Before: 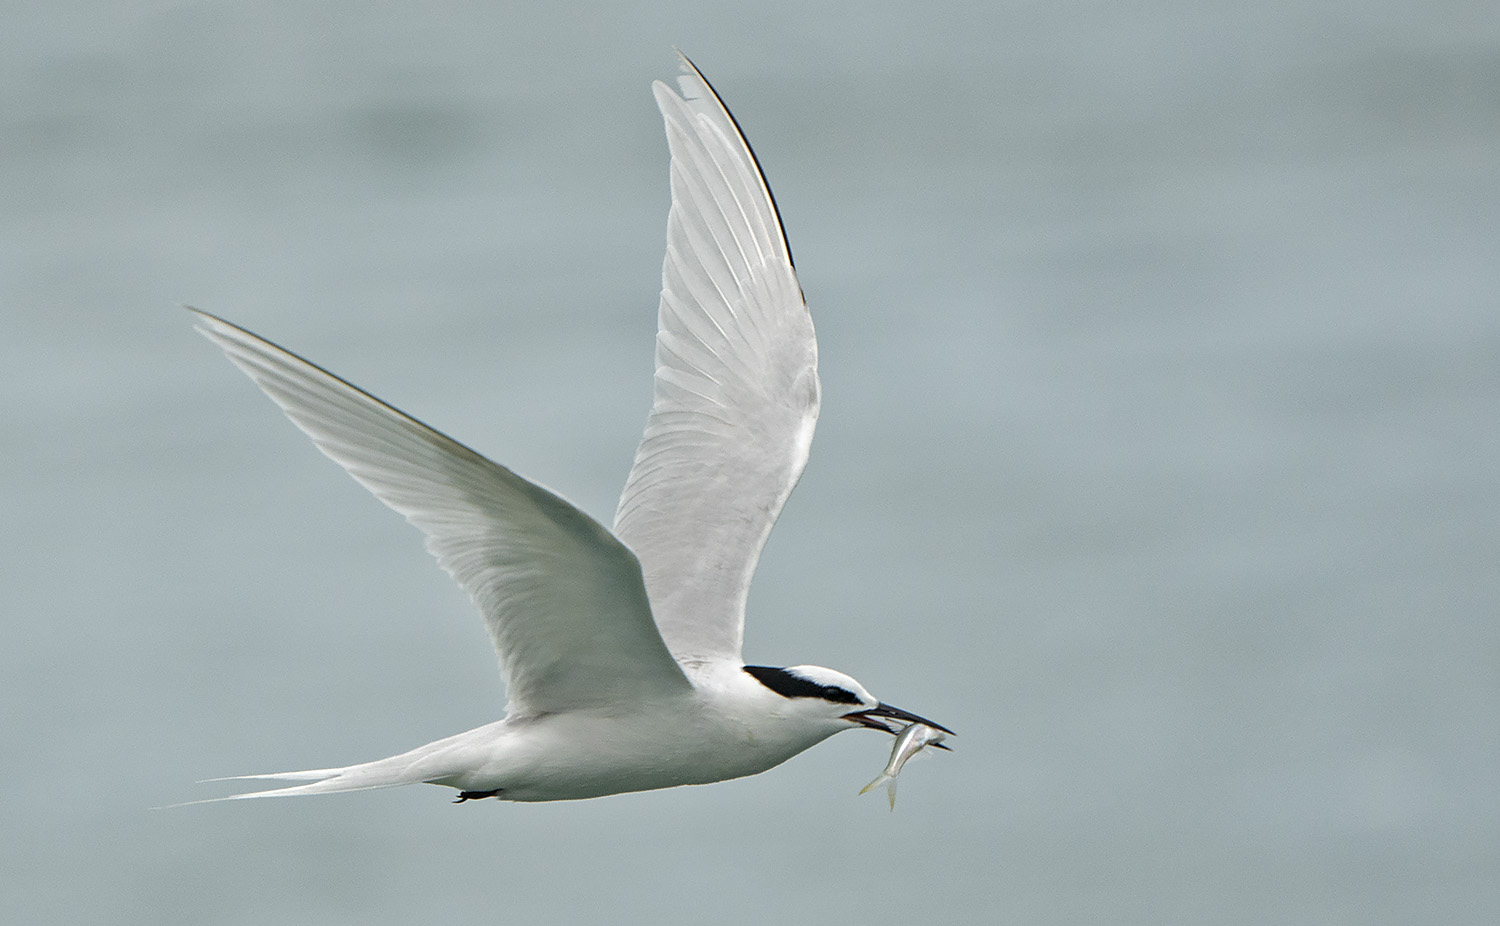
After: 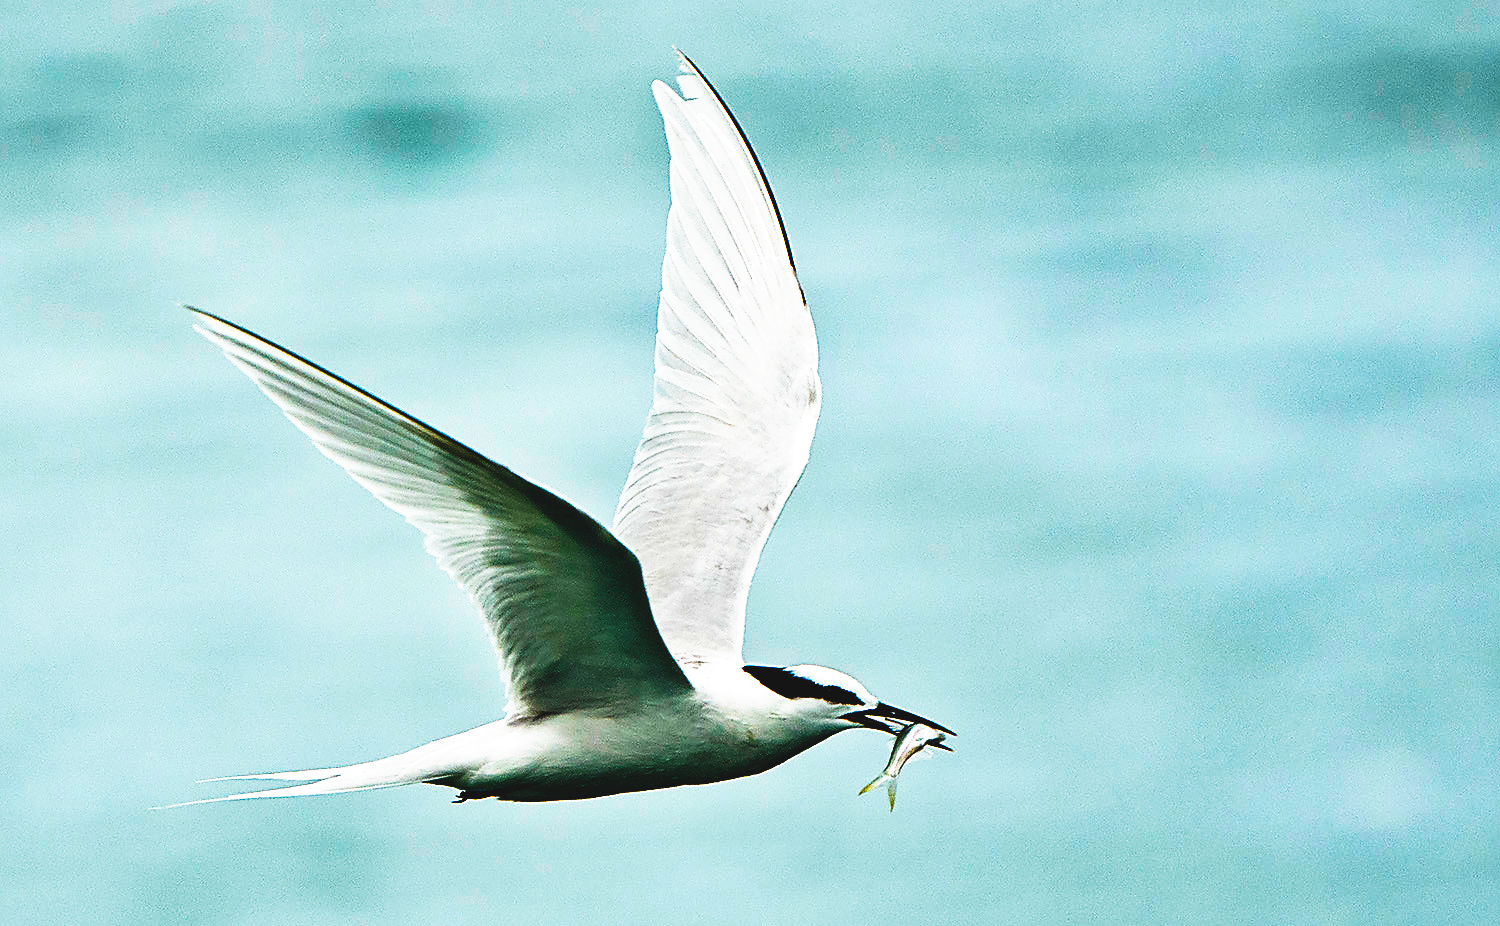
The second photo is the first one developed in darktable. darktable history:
sharpen: on, module defaults
base curve: curves: ch0 [(0, 0.036) (0.083, 0.04) (0.804, 1)], preserve colors none
tone curve: curves: ch0 [(0, 0) (0.003, 0.003) (0.011, 0.006) (0.025, 0.01) (0.044, 0.015) (0.069, 0.02) (0.1, 0.027) (0.136, 0.036) (0.177, 0.05) (0.224, 0.07) (0.277, 0.12) (0.335, 0.208) (0.399, 0.334) (0.468, 0.473) (0.543, 0.636) (0.623, 0.795) (0.709, 0.907) (0.801, 0.97) (0.898, 0.989) (1, 1)], preserve colors none
